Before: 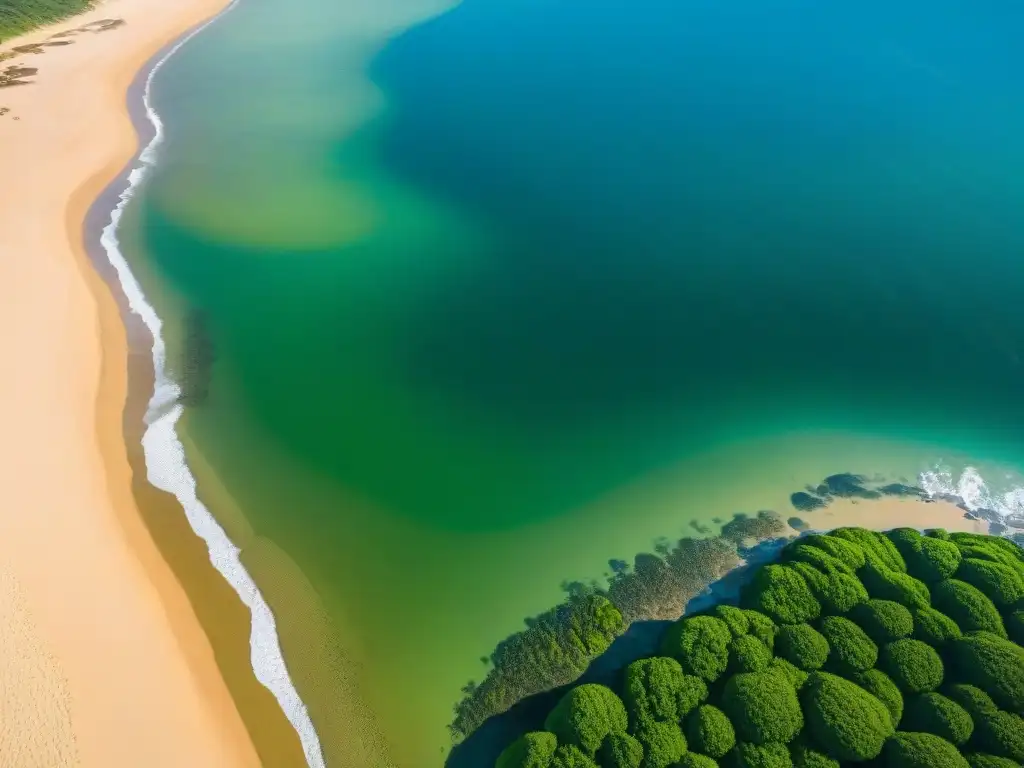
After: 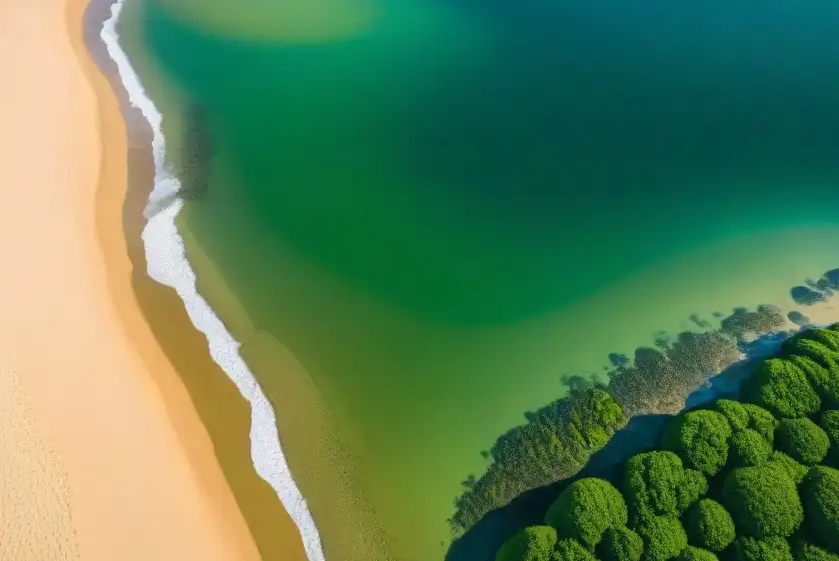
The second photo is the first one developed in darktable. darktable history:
crop: top 26.866%, right 17.998%
